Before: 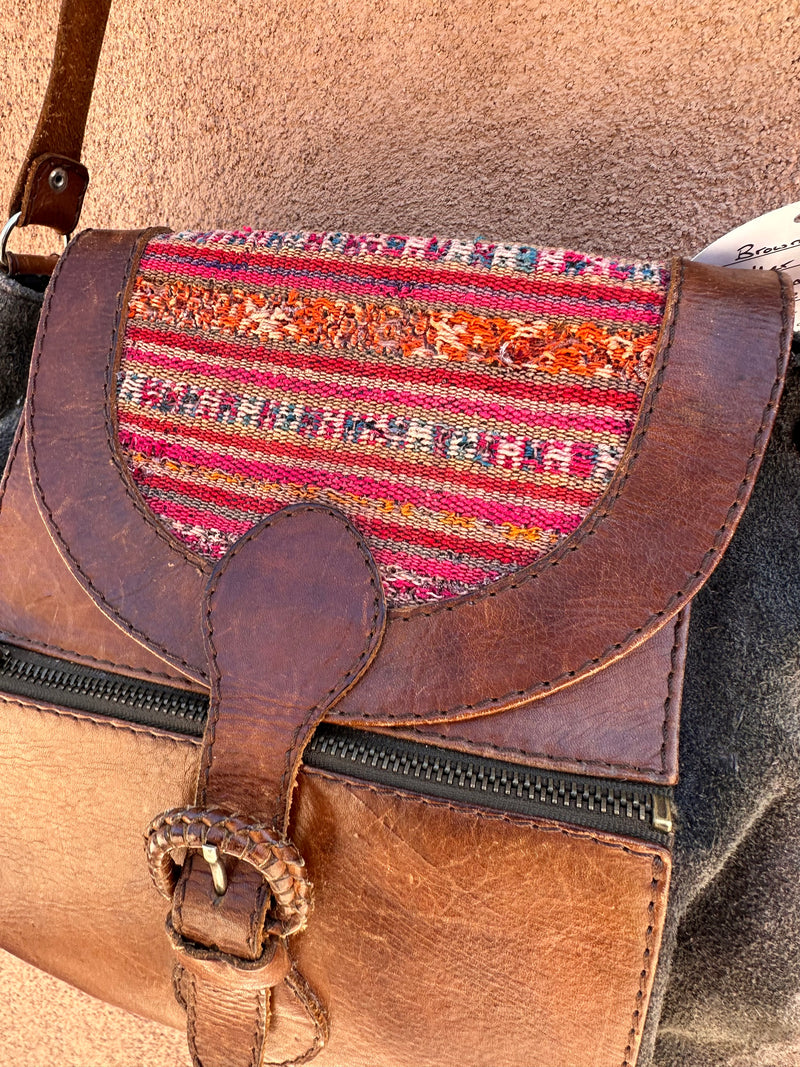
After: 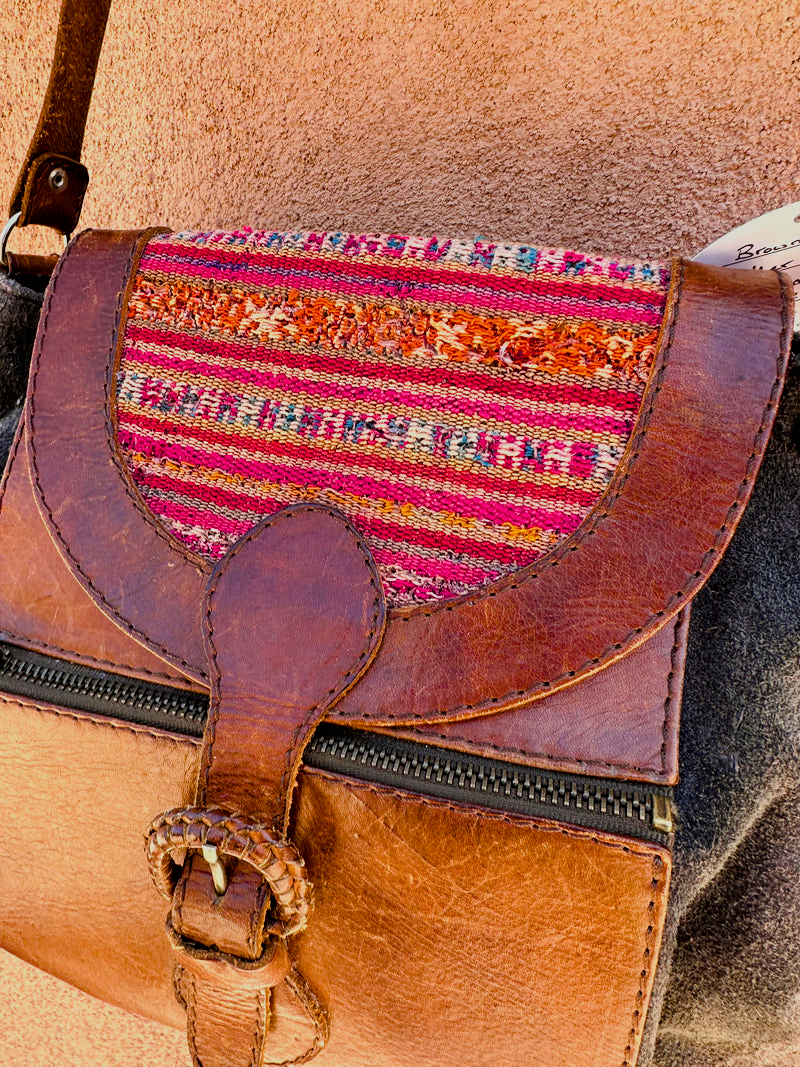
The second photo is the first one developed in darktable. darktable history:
filmic rgb: black relative exposure -7.65 EV, white relative exposure 4.56 EV, hardness 3.61, color science v6 (2022)
color balance rgb: perceptual saturation grading › global saturation 35%, perceptual saturation grading › highlights -25%, perceptual saturation grading › shadows 50%
contrast brightness saturation: contrast 0.1, brightness 0.02, saturation 0.02
